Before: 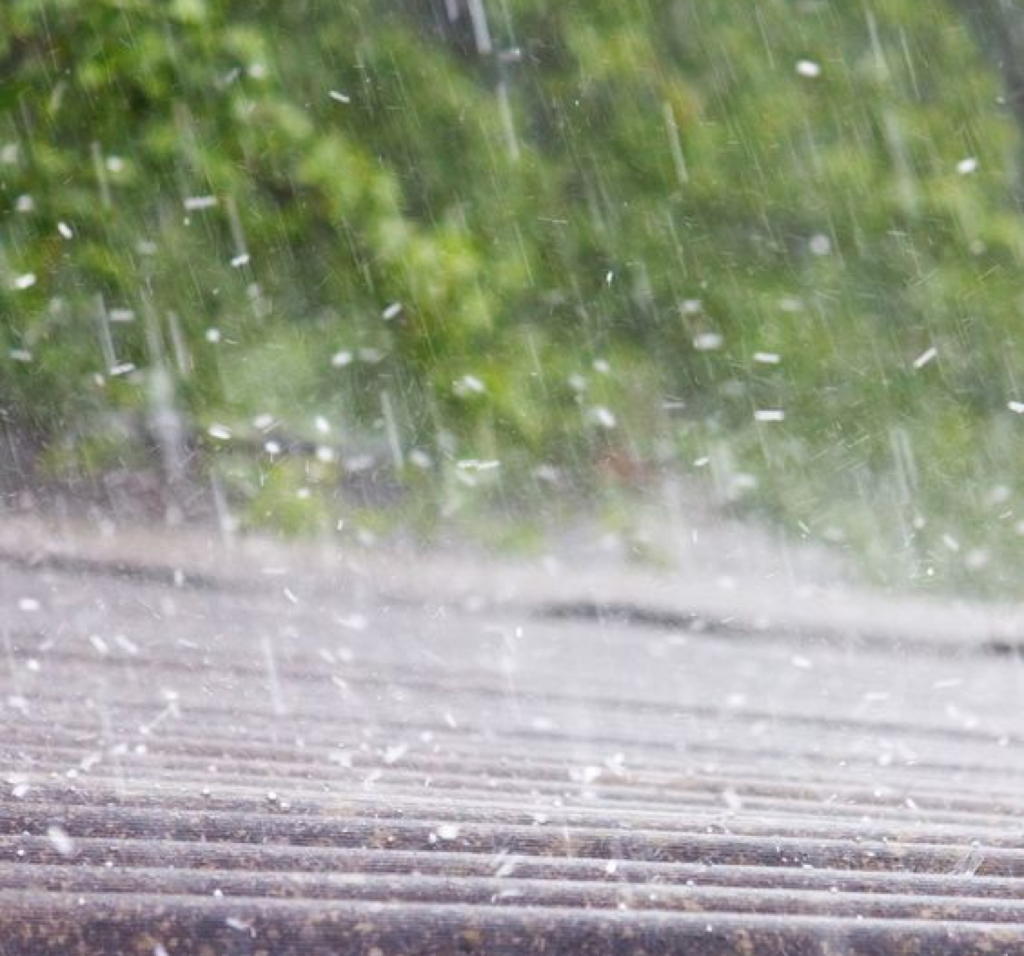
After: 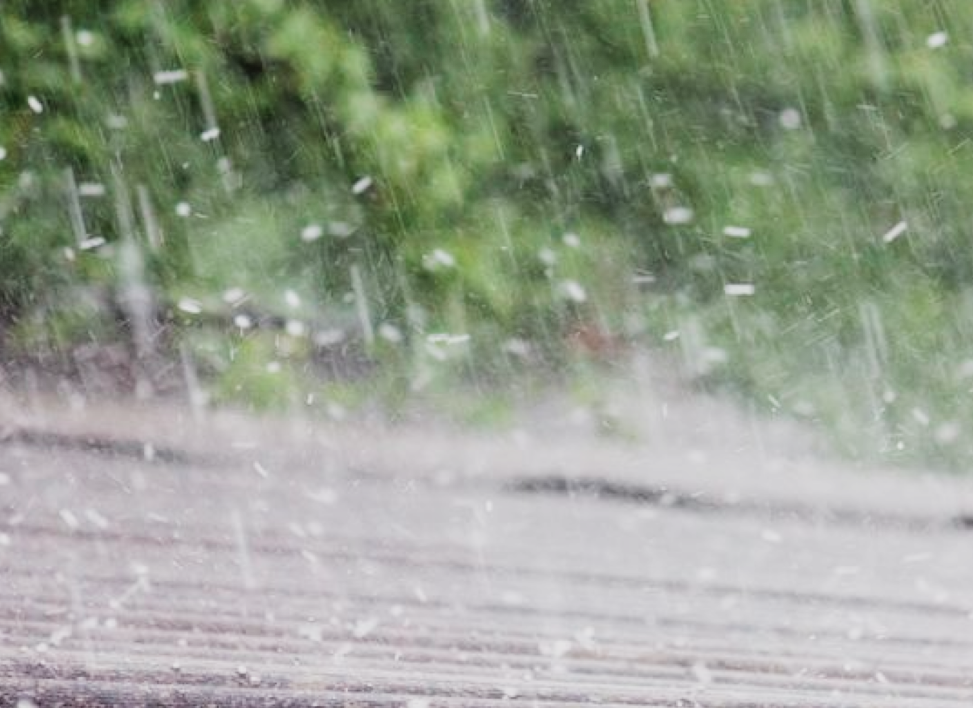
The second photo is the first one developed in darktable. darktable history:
filmic rgb: black relative exposure -5 EV, hardness 2.88, contrast 1.3, highlights saturation mix -30%
haze removal: compatibility mode true, adaptive false
color contrast: blue-yellow contrast 0.7
crop and rotate: left 2.991%, top 13.302%, right 1.981%, bottom 12.636%
